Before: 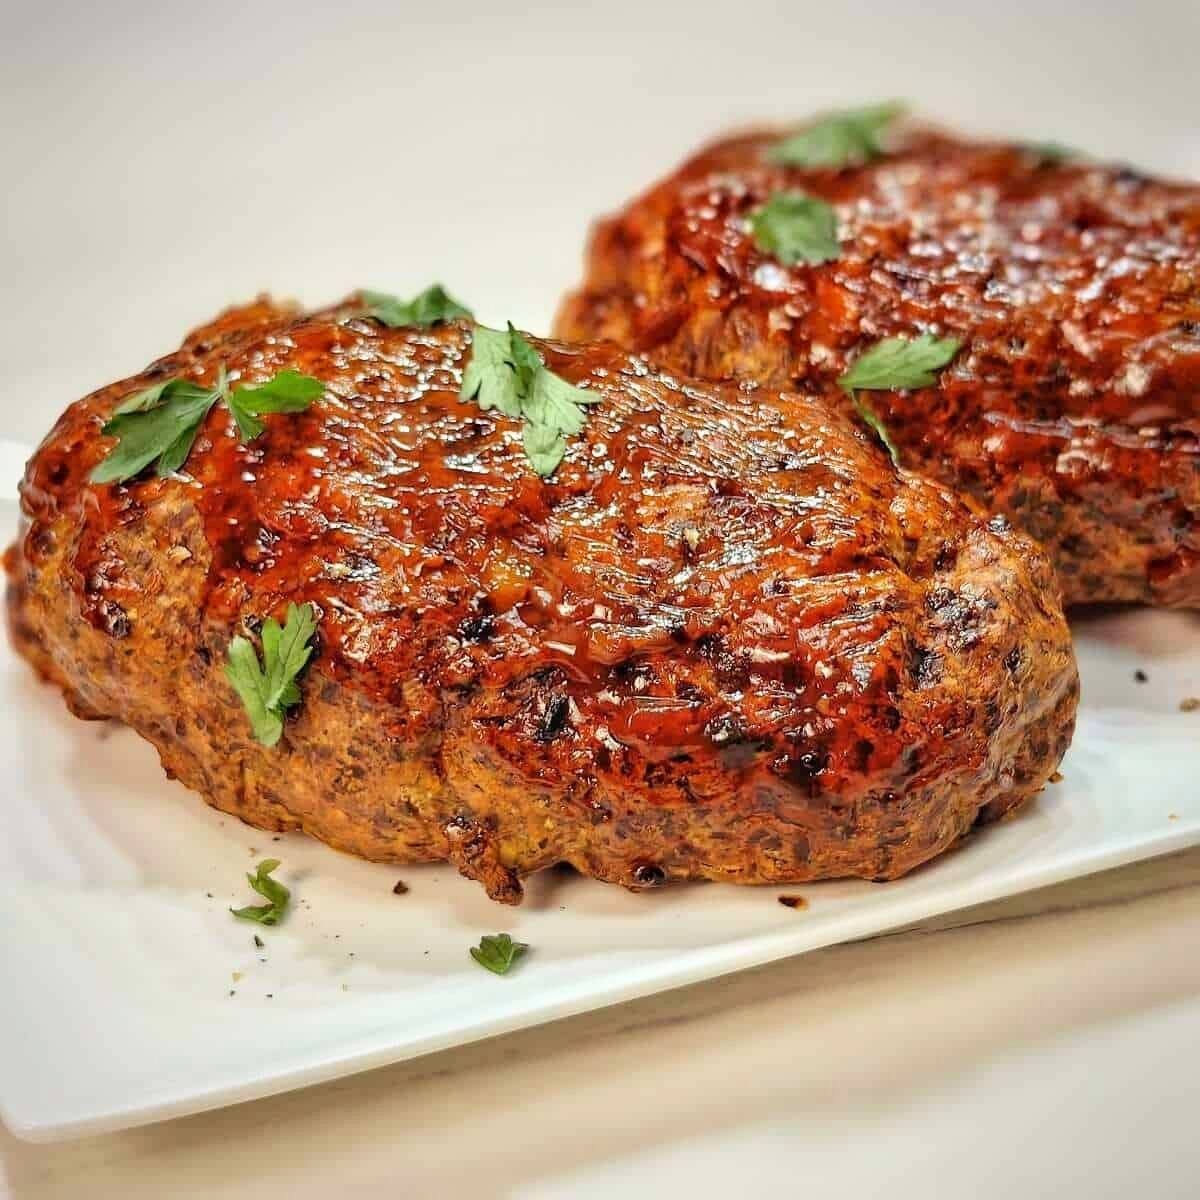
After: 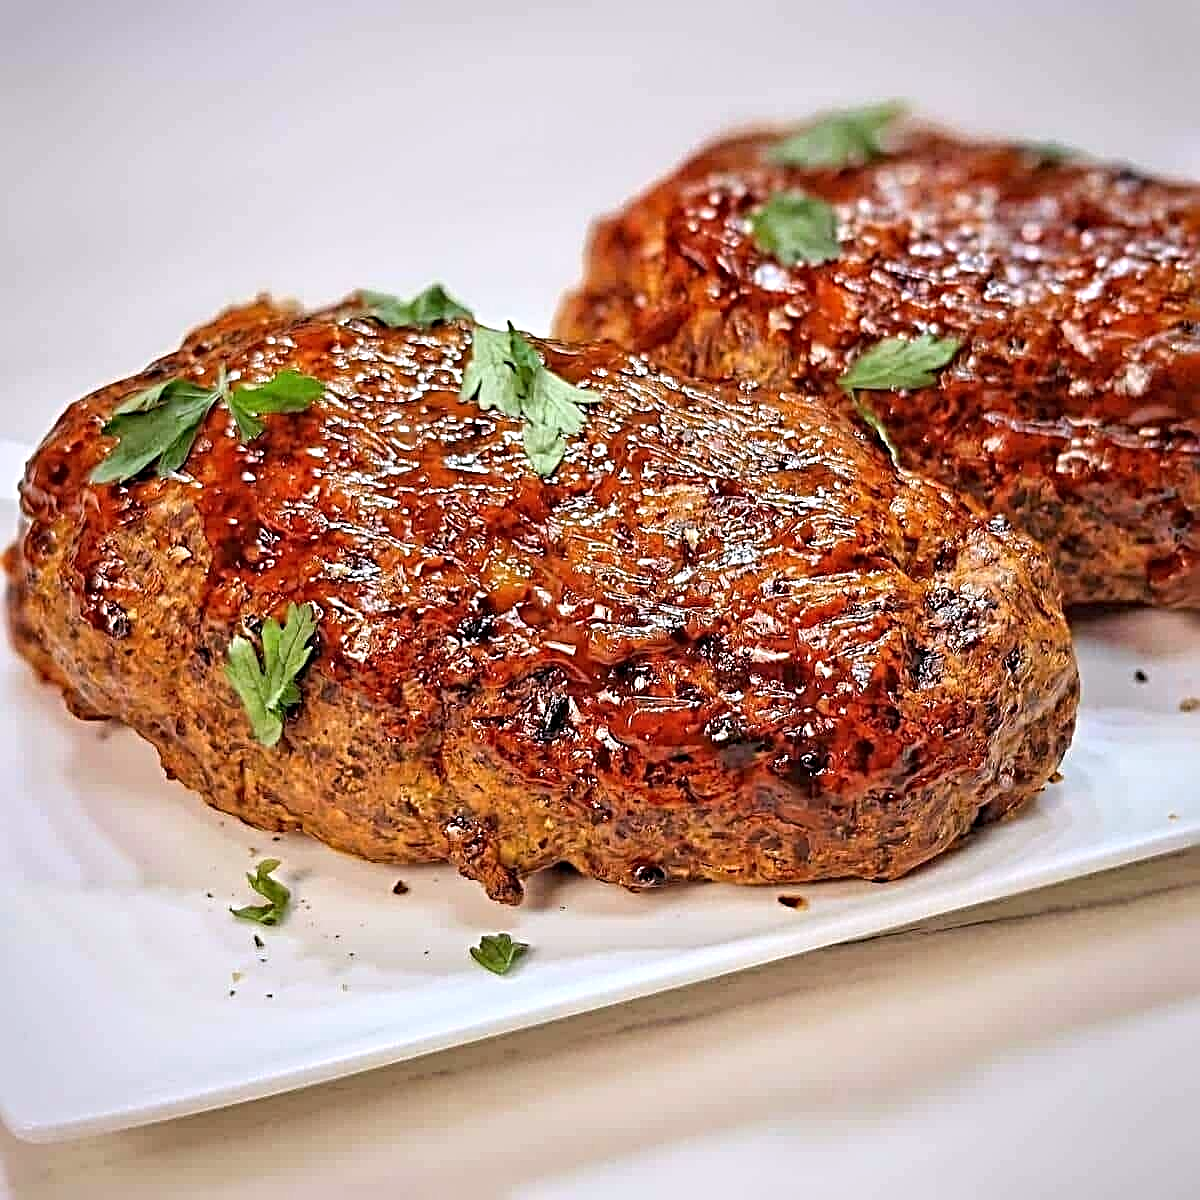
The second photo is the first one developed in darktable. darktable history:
sharpen: radius 3.69, amount 0.928
white balance: red 1.004, blue 1.096
